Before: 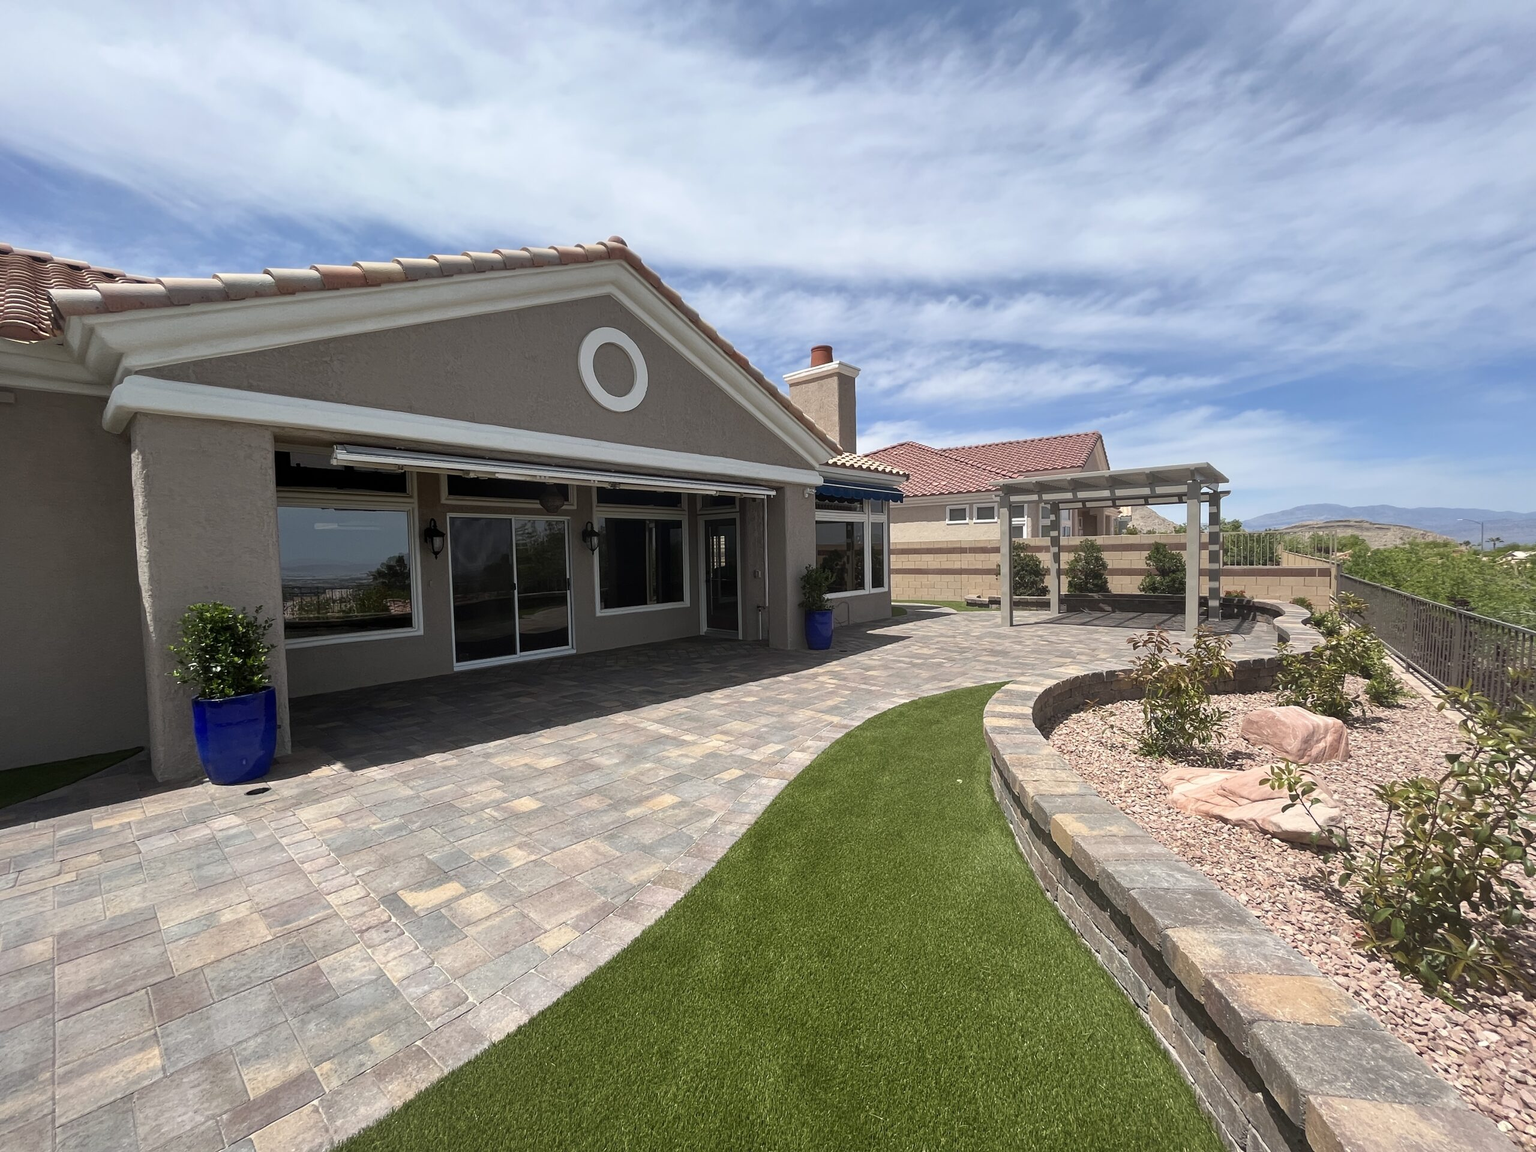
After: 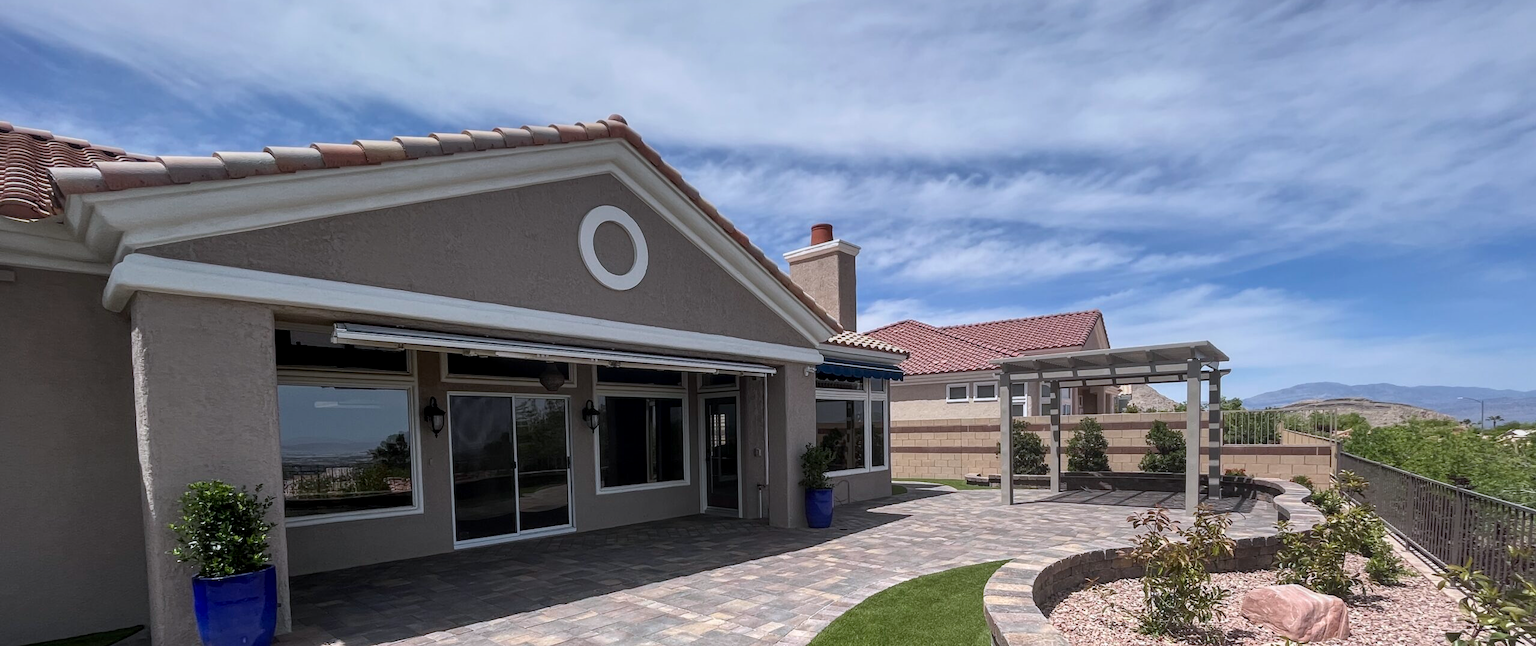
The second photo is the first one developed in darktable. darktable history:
graduated density: on, module defaults
crop and rotate: top 10.605%, bottom 33.274%
local contrast: on, module defaults
color calibration: illuminant as shot in camera, x 0.358, y 0.373, temperature 4628.91 K
